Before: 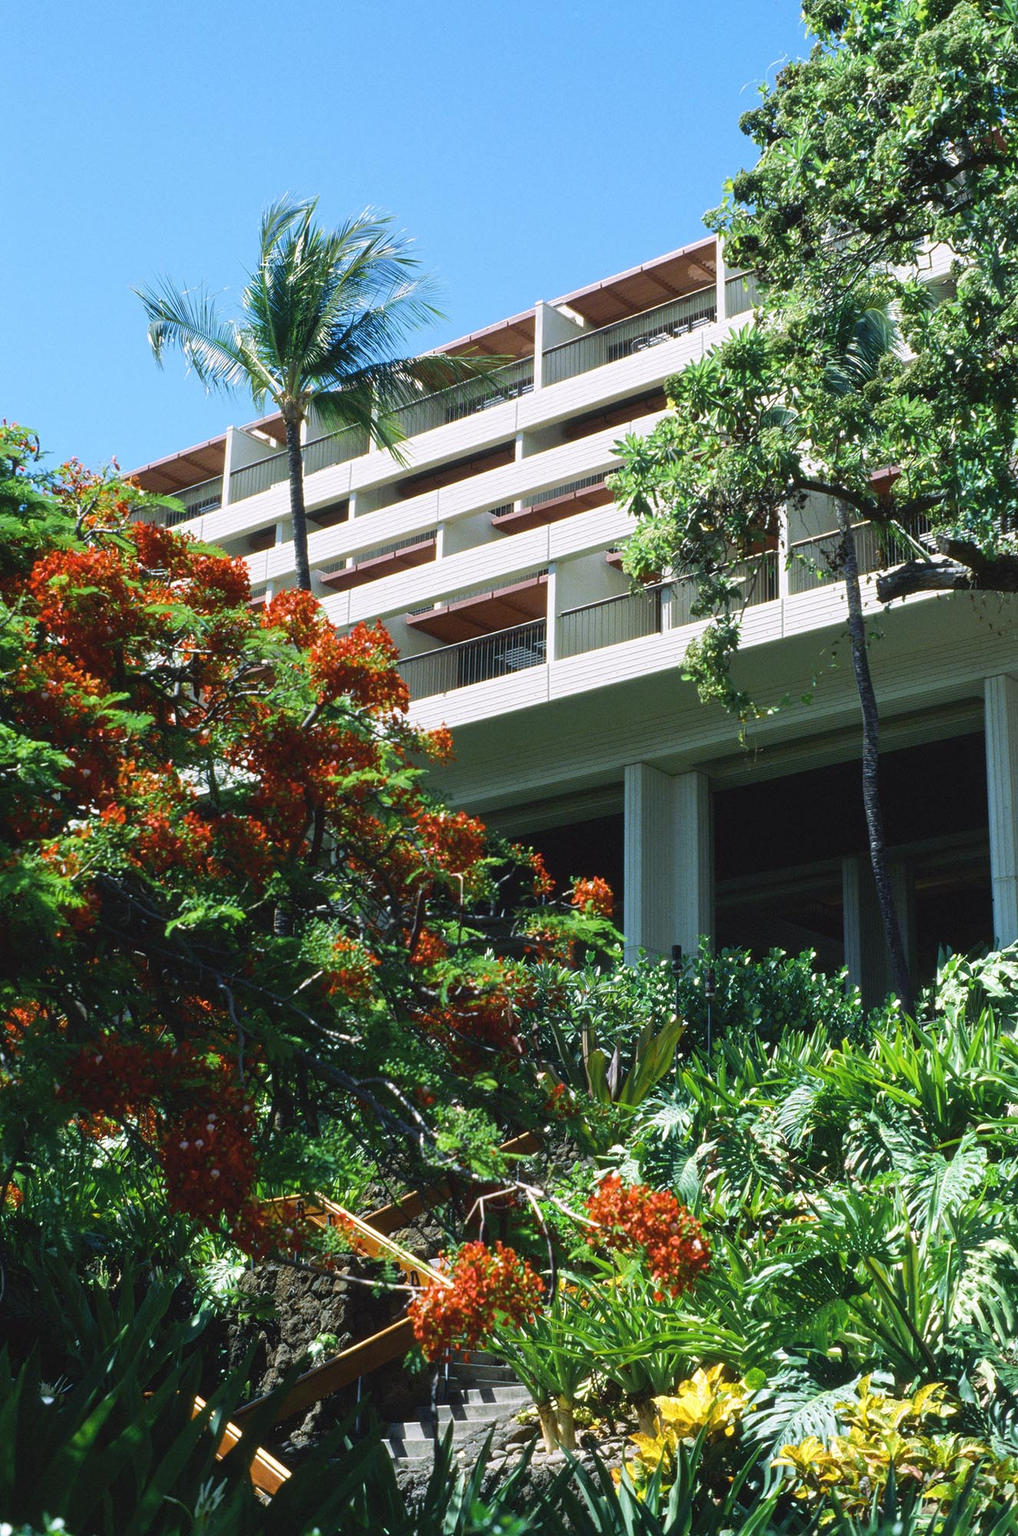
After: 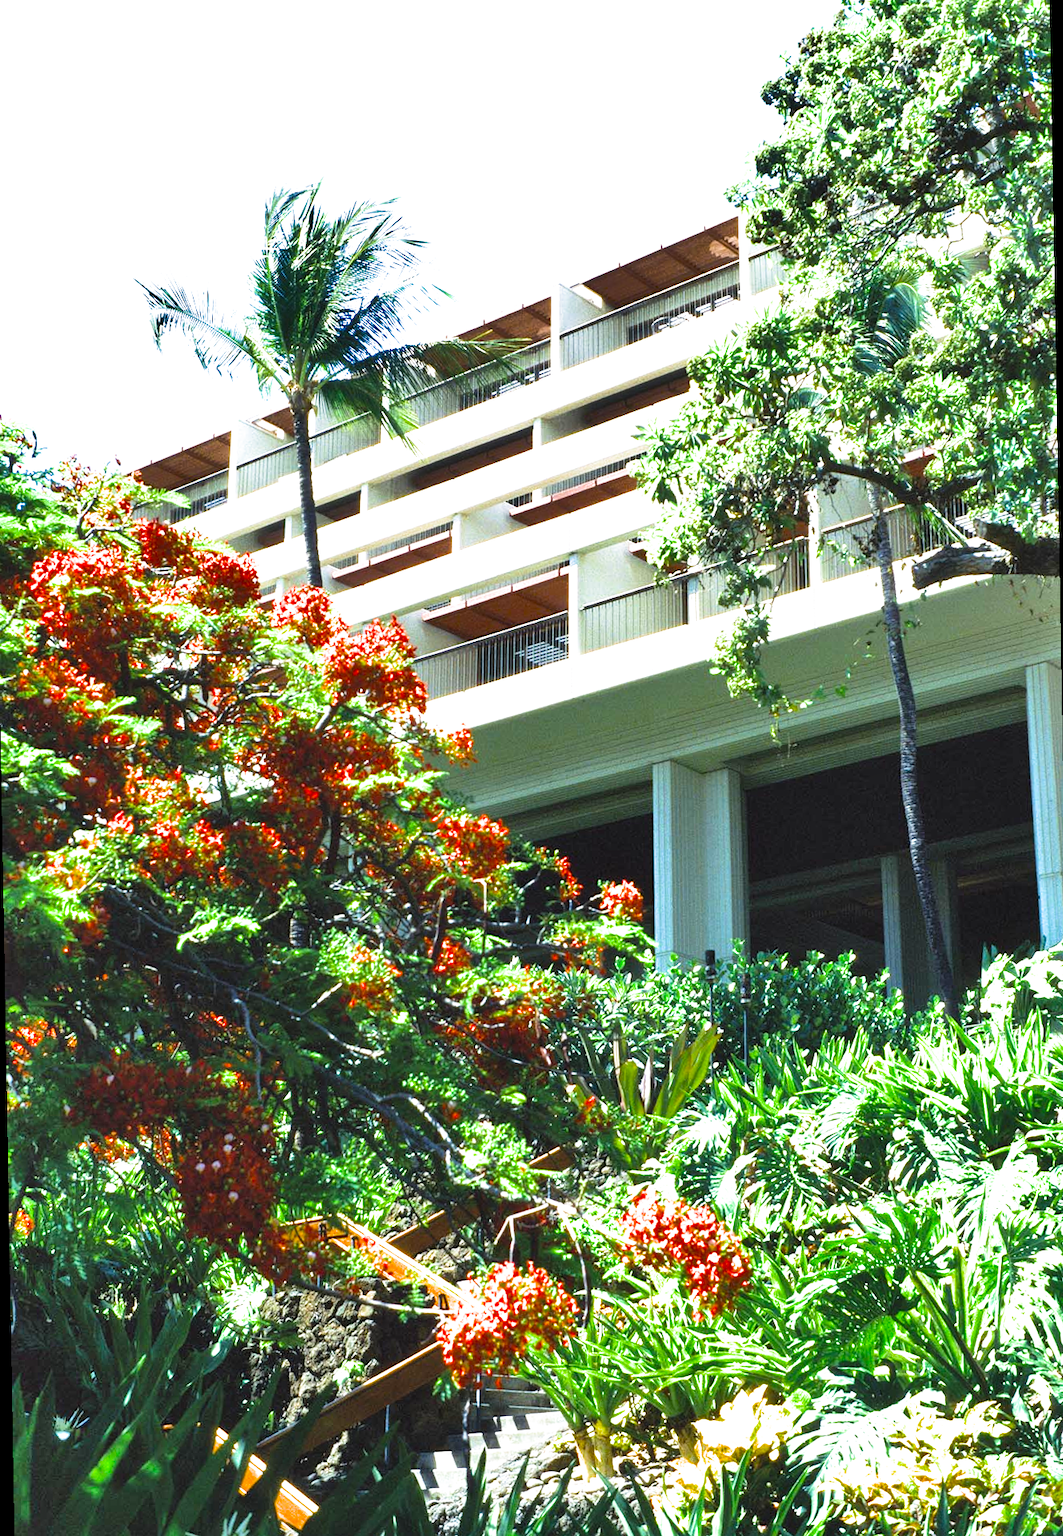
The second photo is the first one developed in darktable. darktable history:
filmic rgb: black relative exposure -12 EV, white relative exposure 2.8 EV, threshold 3 EV, target black luminance 0%, hardness 8.06, latitude 70.41%, contrast 1.14, highlights saturation mix 10%, shadows ↔ highlights balance -0.388%, color science v4 (2020), iterations of high-quality reconstruction 10, contrast in shadows soft, contrast in highlights soft, enable highlight reconstruction true
shadows and highlights: highlights color adjustment 0%, low approximation 0.01, soften with gaussian
rotate and perspective: rotation -1°, crop left 0.011, crop right 0.989, crop top 0.025, crop bottom 0.975
exposure: black level correction 0, exposure 1.45 EV, compensate exposure bias true, compensate highlight preservation false
